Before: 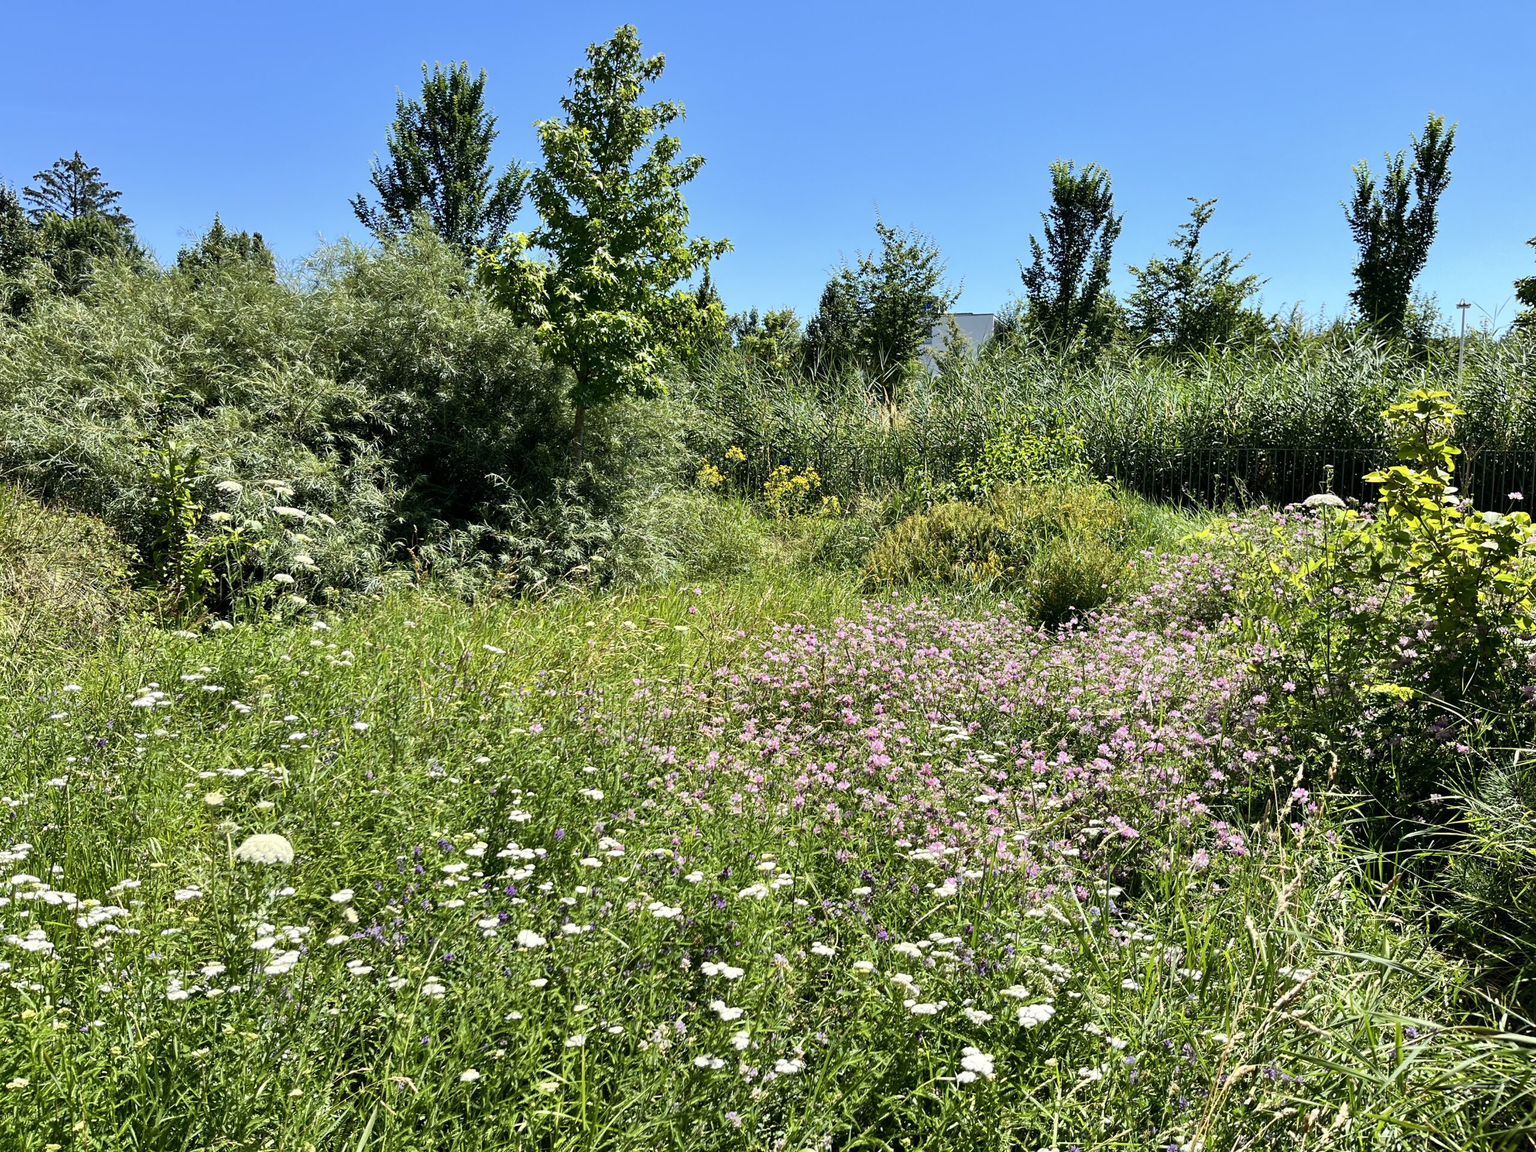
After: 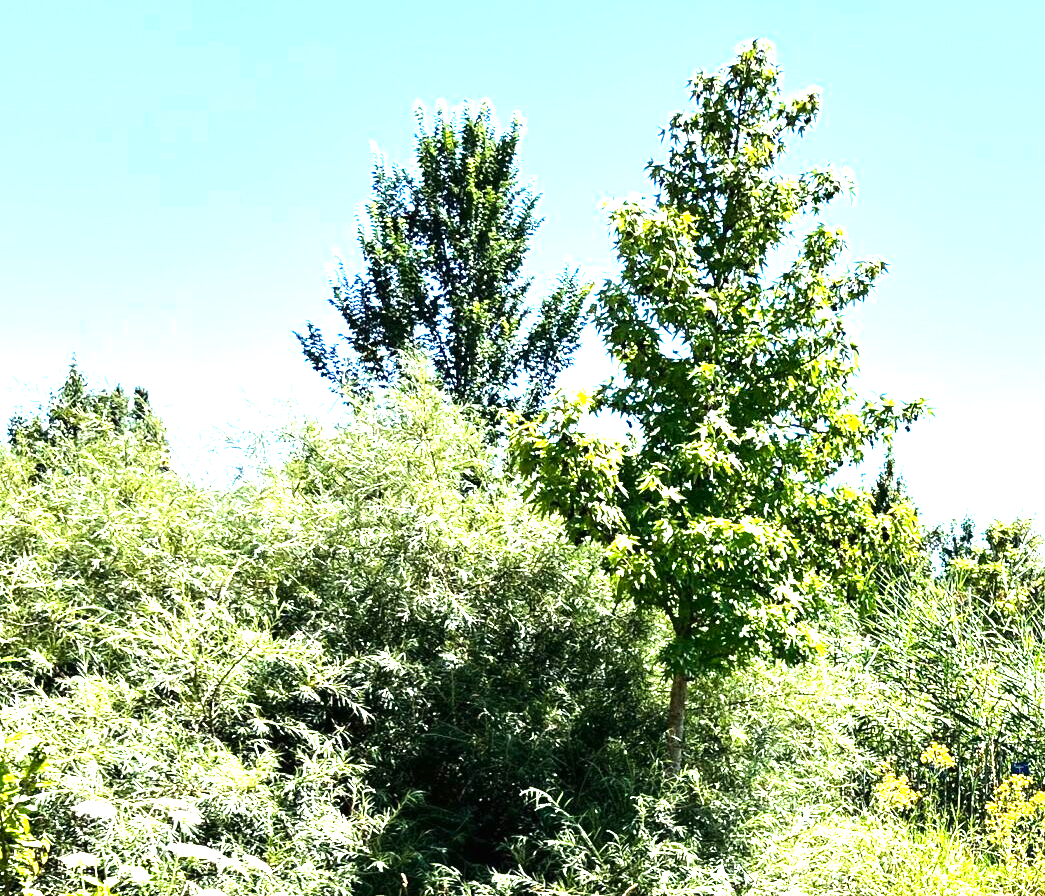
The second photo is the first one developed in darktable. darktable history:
tone equalizer: -8 EV -0.747 EV, -7 EV -0.74 EV, -6 EV -0.635 EV, -5 EV -0.374 EV, -3 EV 0.403 EV, -2 EV 0.6 EV, -1 EV 0.676 EV, +0 EV 0.733 EV, edges refinement/feathering 500, mask exposure compensation -1.57 EV, preserve details no
crop and rotate: left 11.265%, top 0.099%, right 47.908%, bottom 53.198%
exposure: black level correction 0, exposure 1.739 EV, compensate highlight preservation false
